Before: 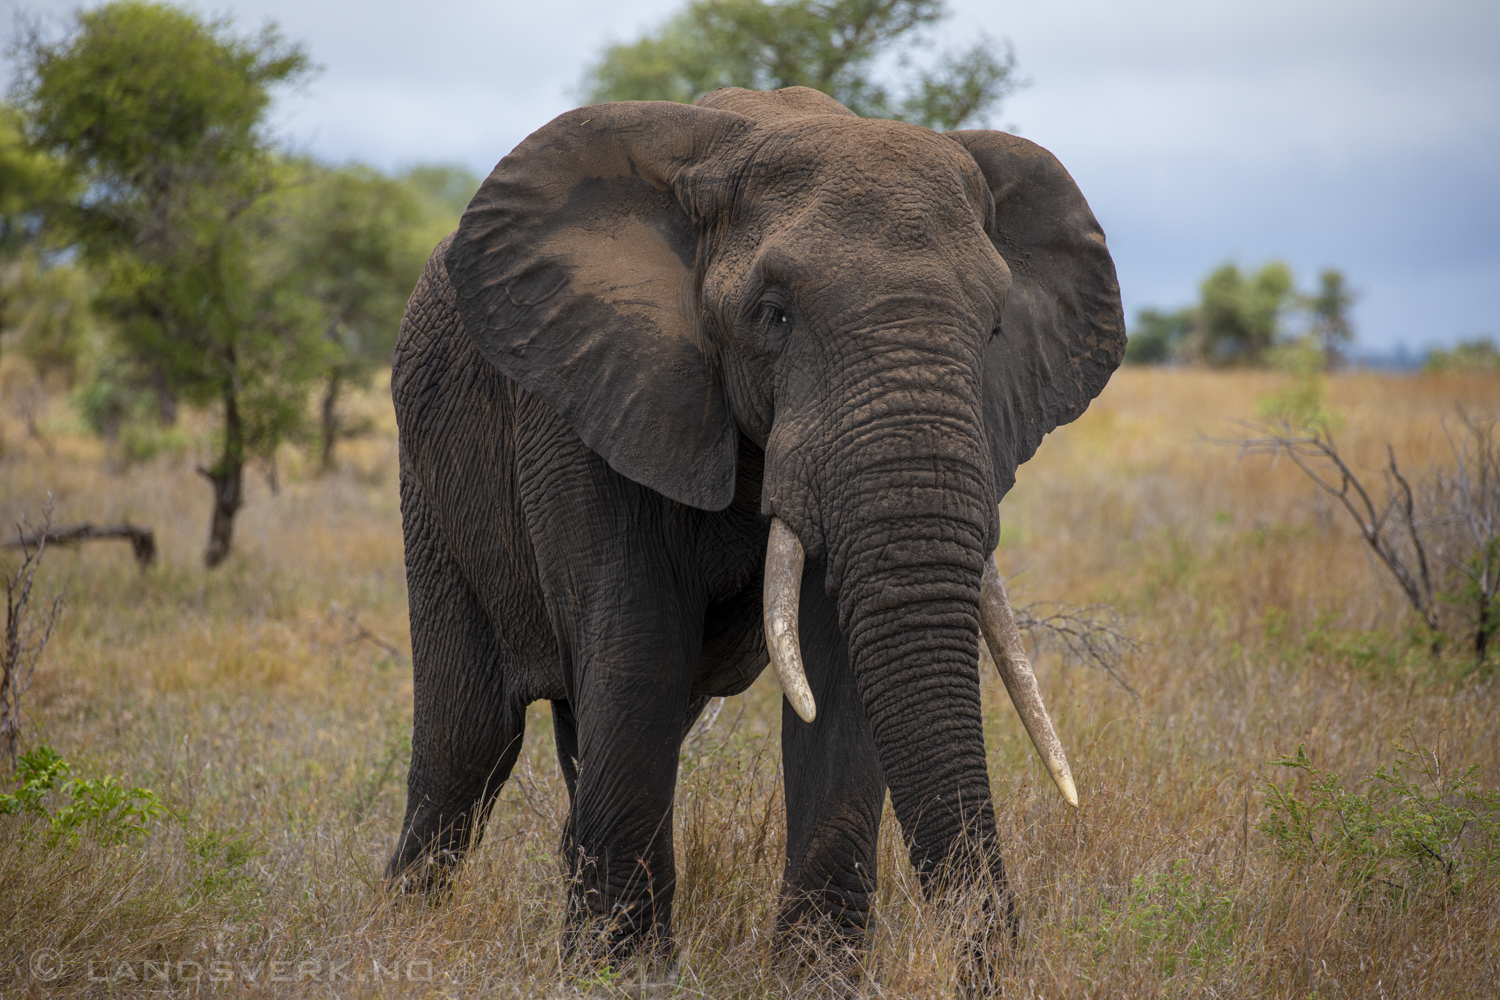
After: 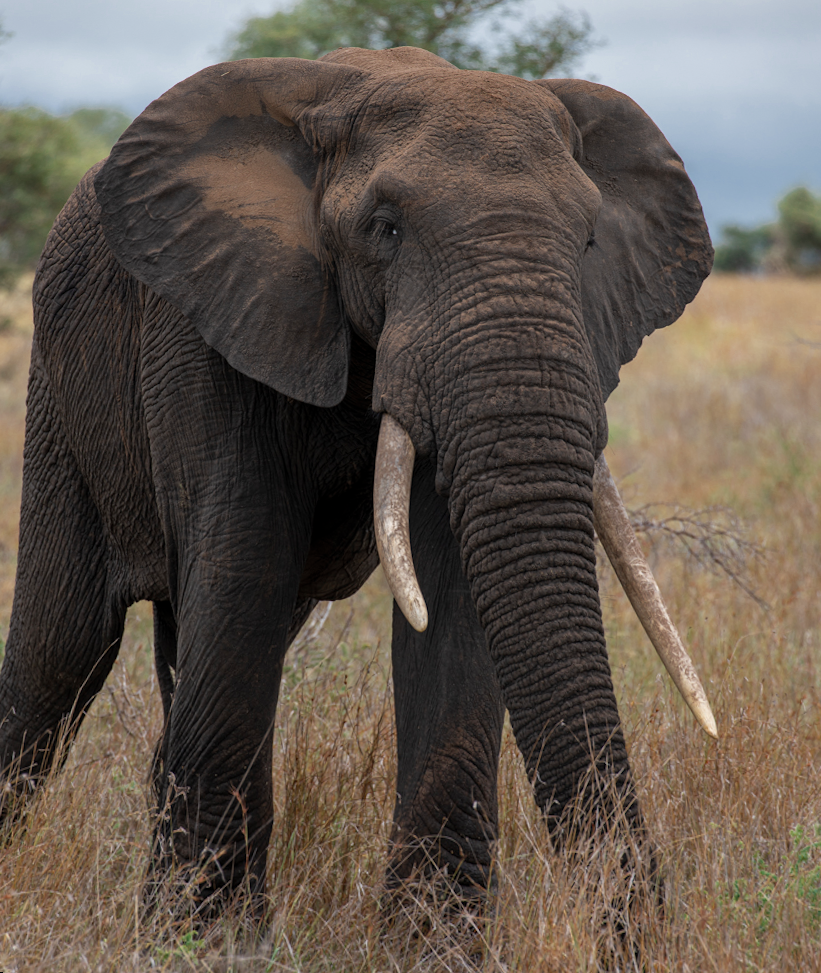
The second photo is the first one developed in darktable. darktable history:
color zones: curves: ch0 [(0, 0.5) (0.125, 0.4) (0.25, 0.5) (0.375, 0.4) (0.5, 0.4) (0.625, 0.35) (0.75, 0.35) (0.875, 0.5)]; ch1 [(0, 0.35) (0.125, 0.45) (0.25, 0.35) (0.375, 0.35) (0.5, 0.35) (0.625, 0.35) (0.75, 0.45) (0.875, 0.35)]; ch2 [(0, 0.6) (0.125, 0.5) (0.25, 0.5) (0.375, 0.6) (0.5, 0.6) (0.625, 0.5) (0.75, 0.5) (0.875, 0.5)]
rotate and perspective: rotation 0.72°, lens shift (vertical) -0.352, lens shift (horizontal) -0.051, crop left 0.152, crop right 0.859, crop top 0.019, crop bottom 0.964
crop and rotate: left 18.442%, right 15.508%
color balance: mode lift, gamma, gain (sRGB)
